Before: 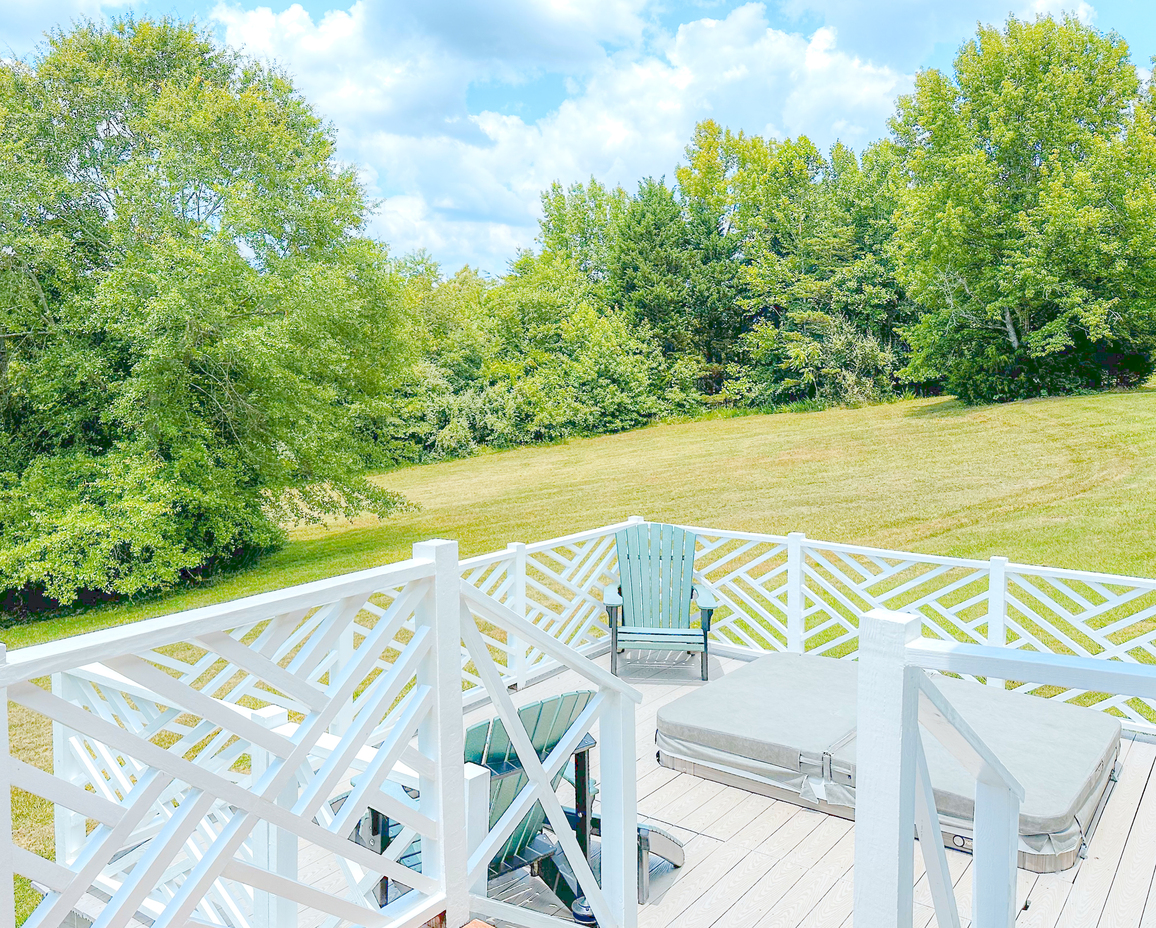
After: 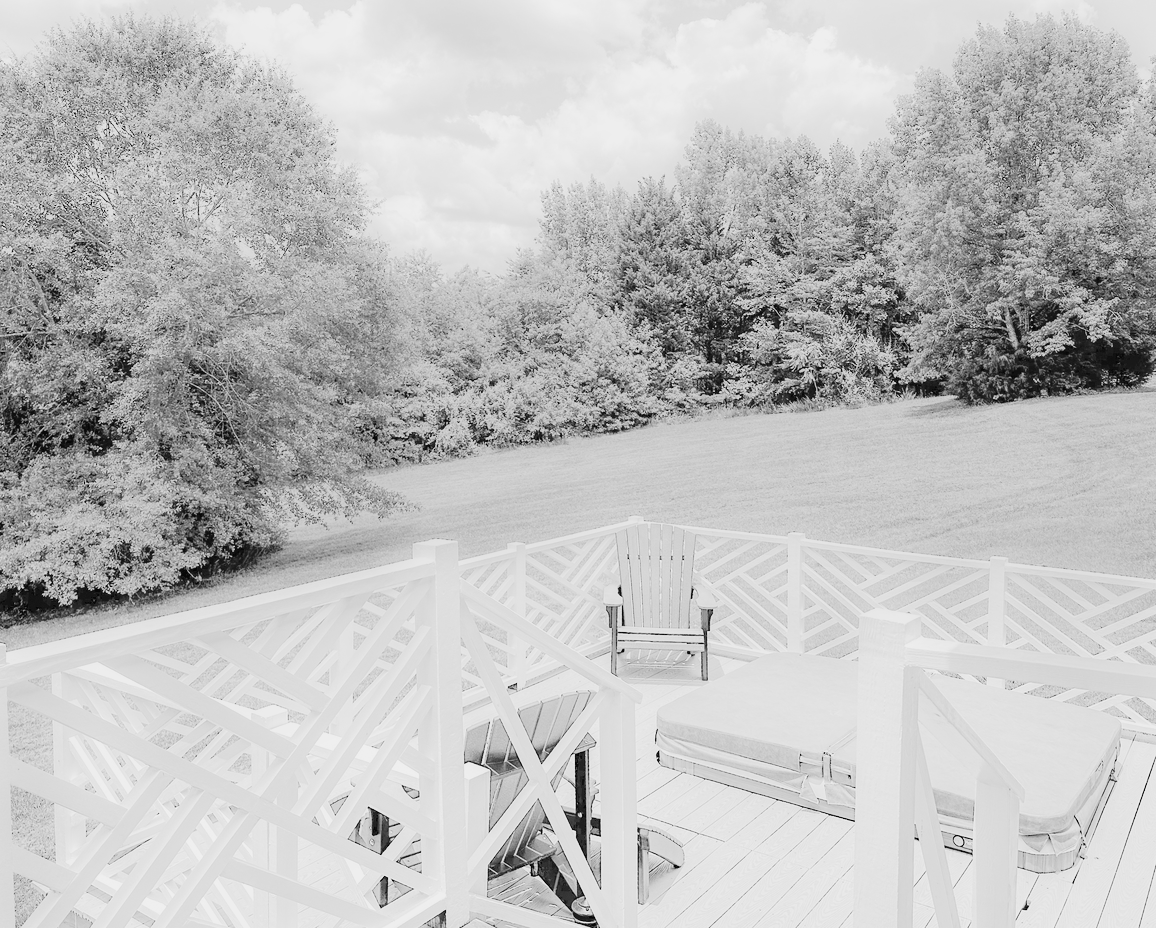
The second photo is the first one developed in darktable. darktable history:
monochrome: a 14.95, b -89.96
rgb levels: levels [[0.01, 0.419, 0.839], [0, 0.5, 1], [0, 0.5, 1]]
tone curve: curves: ch0 [(0, 0.022) (0.114, 0.088) (0.282, 0.316) (0.446, 0.511) (0.613, 0.693) (0.786, 0.843) (0.999, 0.949)]; ch1 [(0, 0) (0.395, 0.343) (0.463, 0.427) (0.486, 0.474) (0.503, 0.5) (0.535, 0.522) (0.555, 0.566) (0.594, 0.614) (0.755, 0.793) (1, 1)]; ch2 [(0, 0) (0.369, 0.388) (0.449, 0.431) (0.501, 0.5) (0.528, 0.517) (0.561, 0.59) (0.612, 0.646) (0.697, 0.721) (1, 1)], color space Lab, independent channels, preserve colors none
